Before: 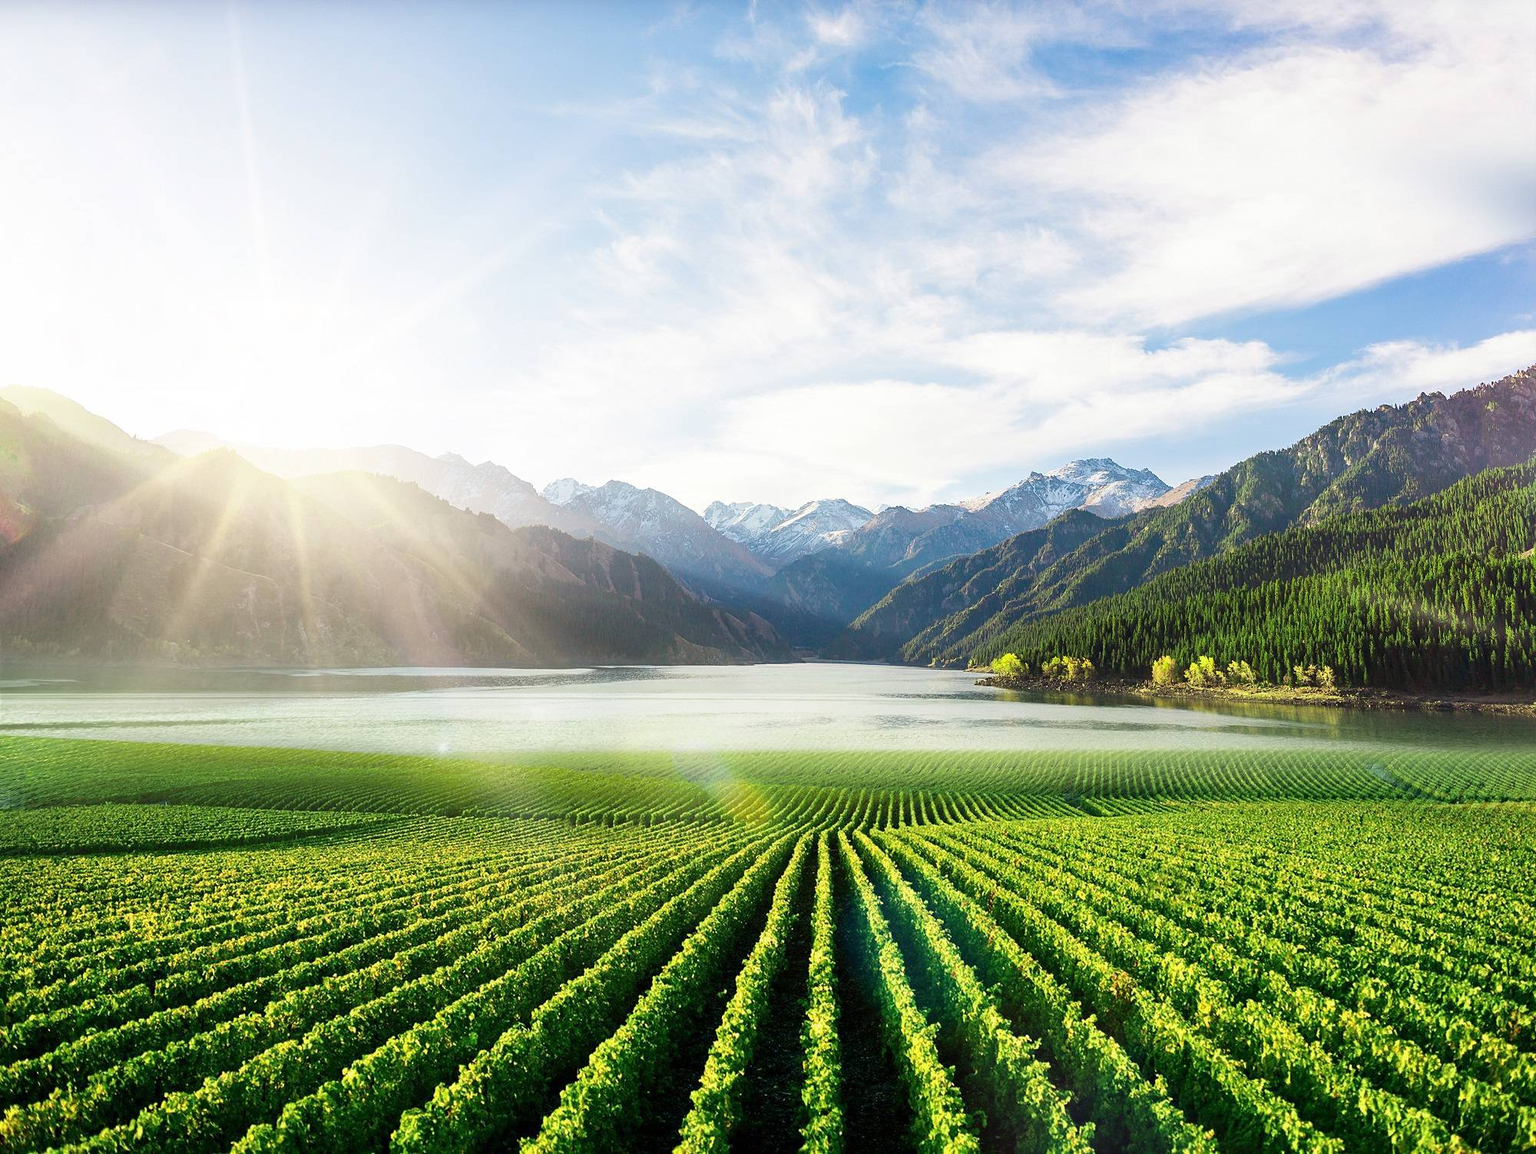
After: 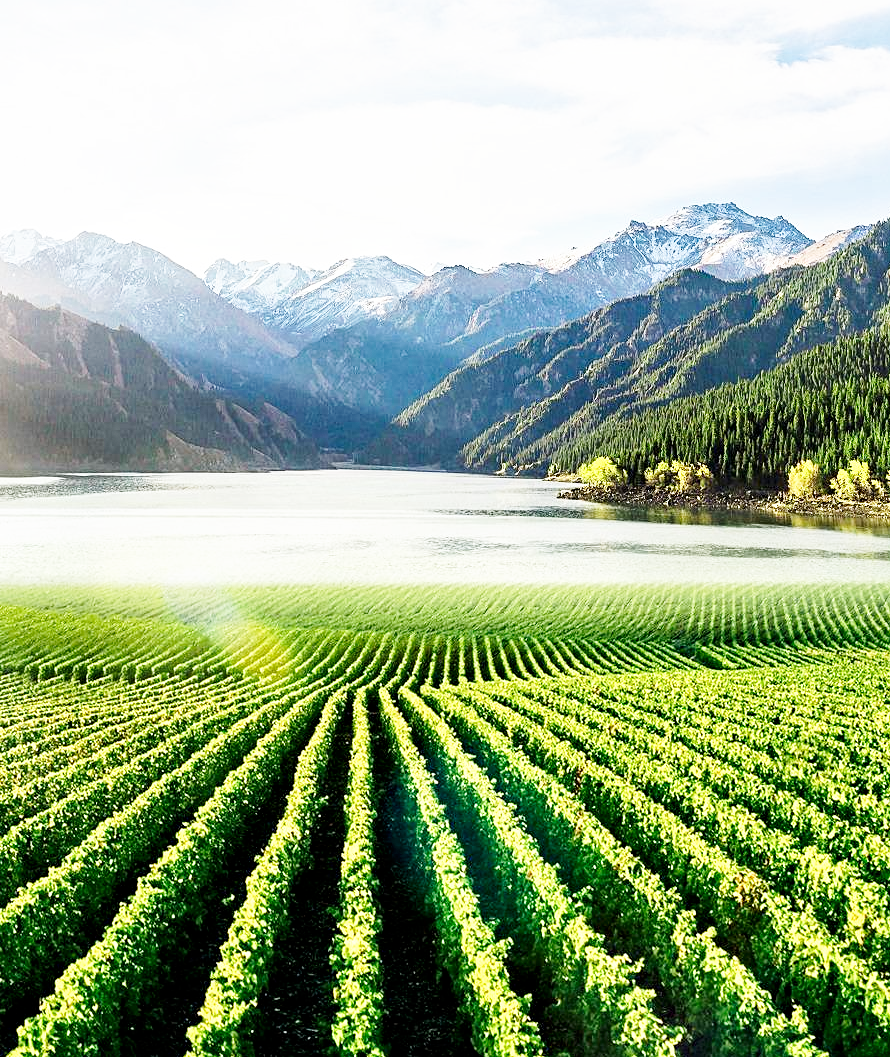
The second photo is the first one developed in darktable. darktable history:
exposure: exposure -0.047 EV, compensate highlight preservation false
crop: left 35.616%, top 26.218%, right 19.85%, bottom 3.393%
contrast equalizer: octaves 7, y [[0.51, 0.537, 0.559, 0.574, 0.599, 0.618], [0.5 ×6], [0.5 ×6], [0 ×6], [0 ×6]]
base curve: curves: ch0 [(0, 0) (0.005, 0.002) (0.15, 0.3) (0.4, 0.7) (0.75, 0.95) (1, 1)], preserve colors none
